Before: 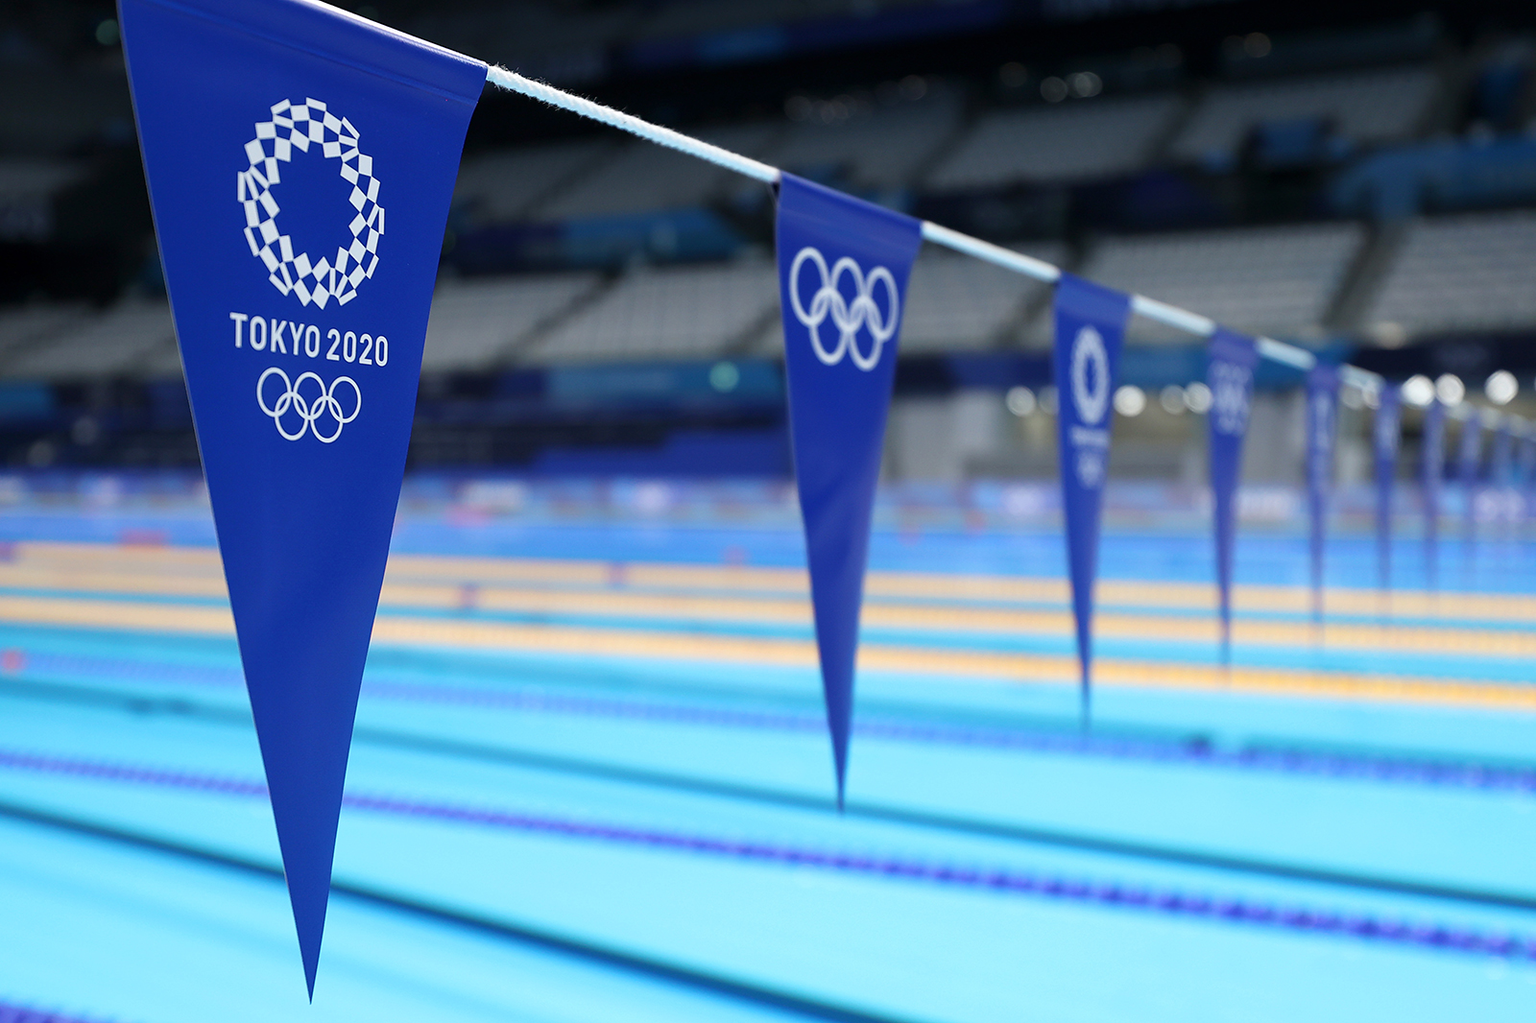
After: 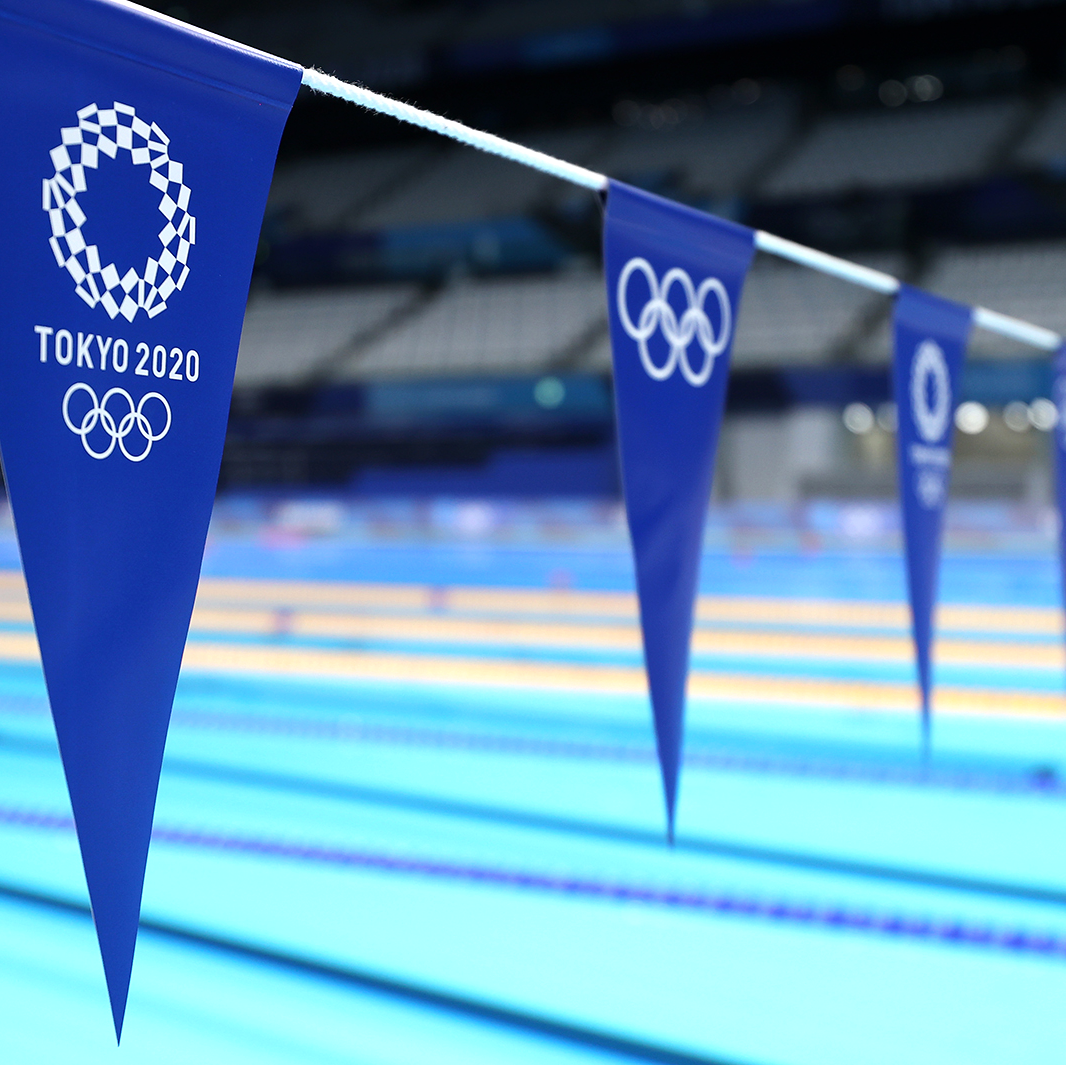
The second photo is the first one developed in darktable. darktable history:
crop and rotate: left 12.874%, right 20.477%
tone equalizer: -8 EV -0.4 EV, -7 EV -0.369 EV, -6 EV -0.334 EV, -5 EV -0.189 EV, -3 EV 0.19 EV, -2 EV 0.339 EV, -1 EV 0.376 EV, +0 EV 0.397 EV, edges refinement/feathering 500, mask exposure compensation -1.57 EV, preserve details no
